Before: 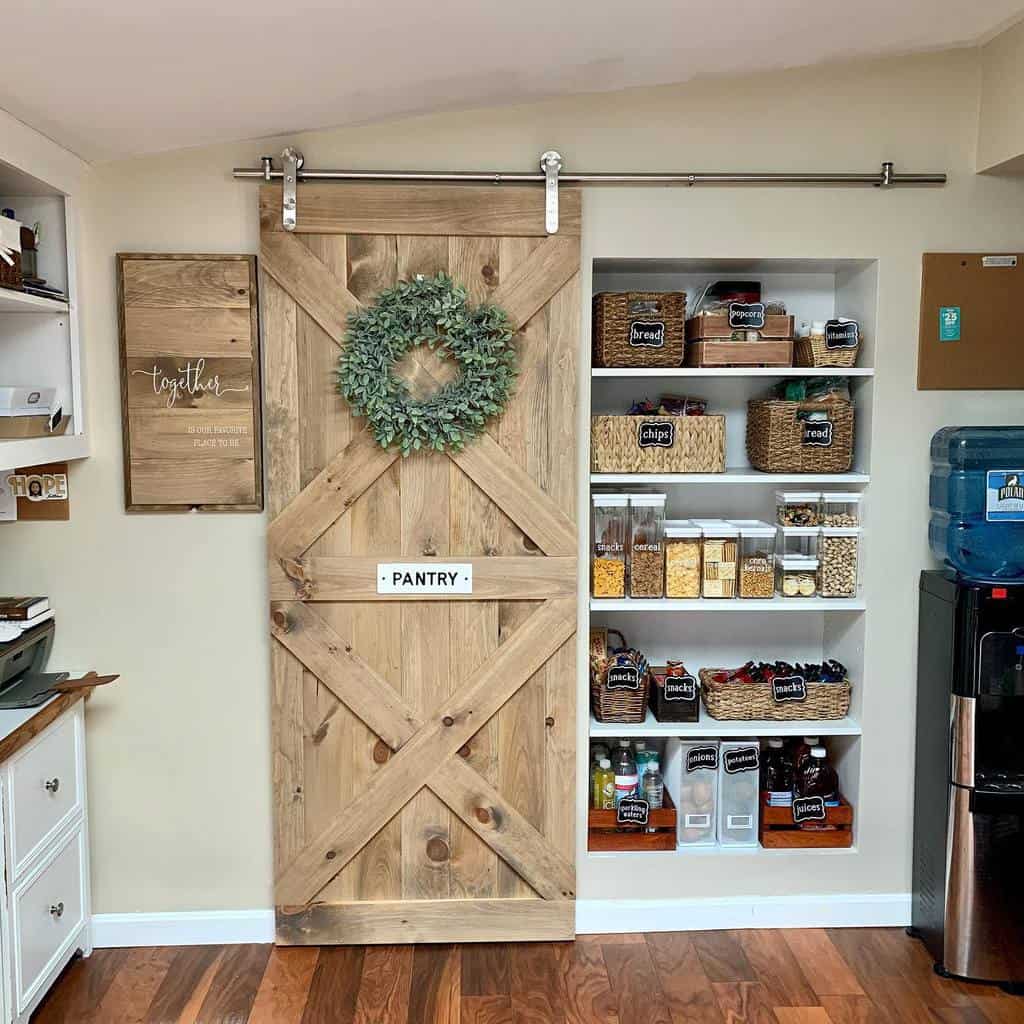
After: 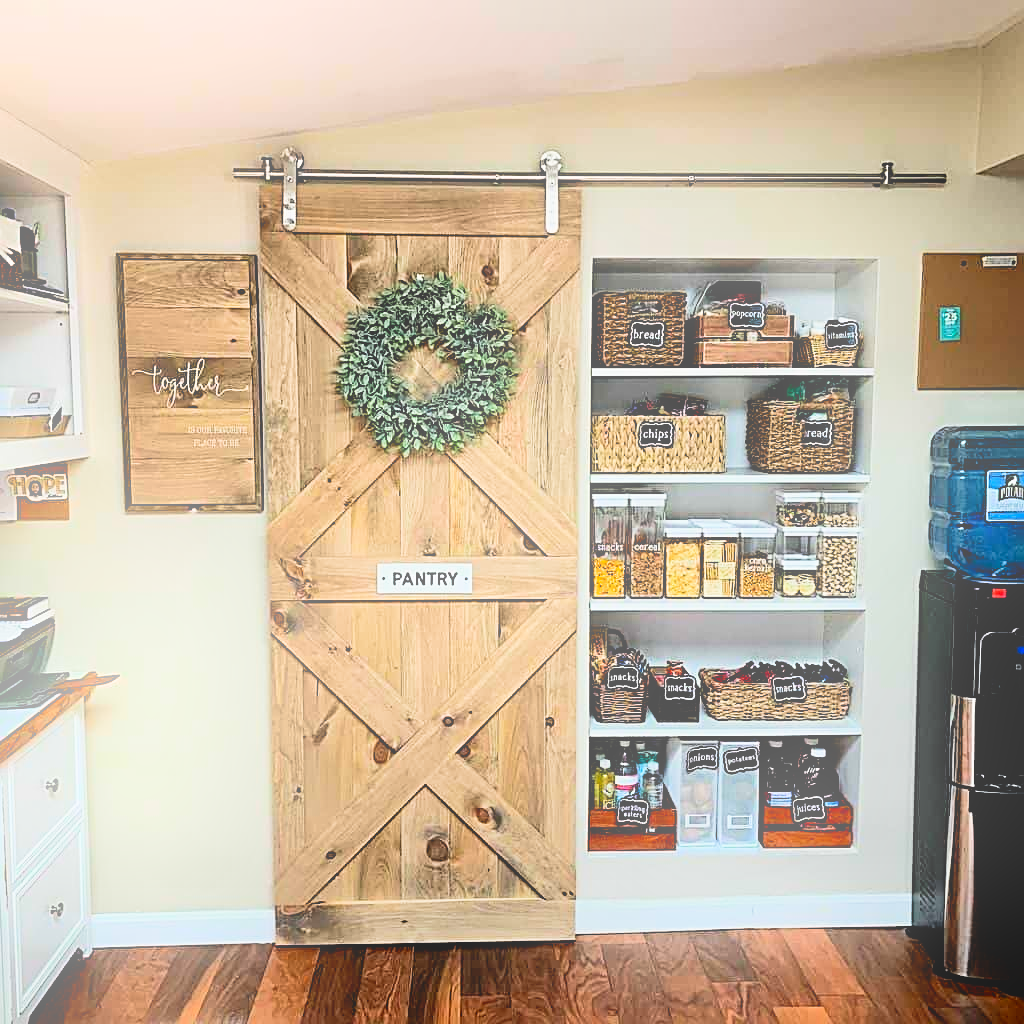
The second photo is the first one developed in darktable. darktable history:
bloom: on, module defaults
graduated density: rotation -180°, offset 24.95
contrast brightness saturation: contrast 0.18, saturation 0.3
filmic rgb: black relative exposure -5 EV, hardness 2.88, contrast 1.4, highlights saturation mix -30%
tone equalizer: -8 EV -0.417 EV, -7 EV -0.389 EV, -6 EV -0.333 EV, -5 EV -0.222 EV, -3 EV 0.222 EV, -2 EV 0.333 EV, -1 EV 0.389 EV, +0 EV 0.417 EV, edges refinement/feathering 500, mask exposure compensation -1.57 EV, preserve details no
sharpen: radius 2.543, amount 0.636
shadows and highlights: on, module defaults
